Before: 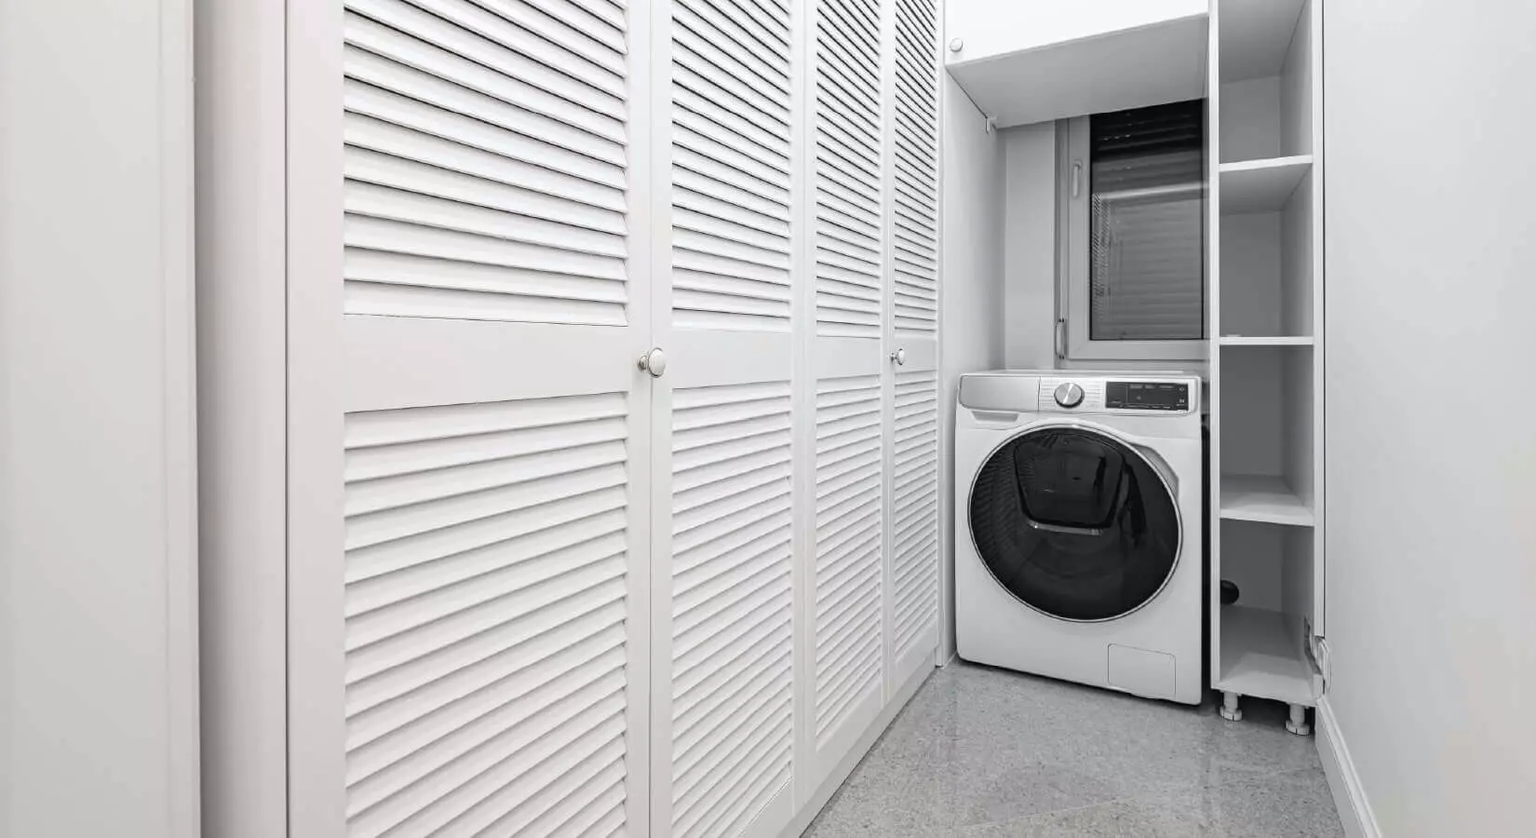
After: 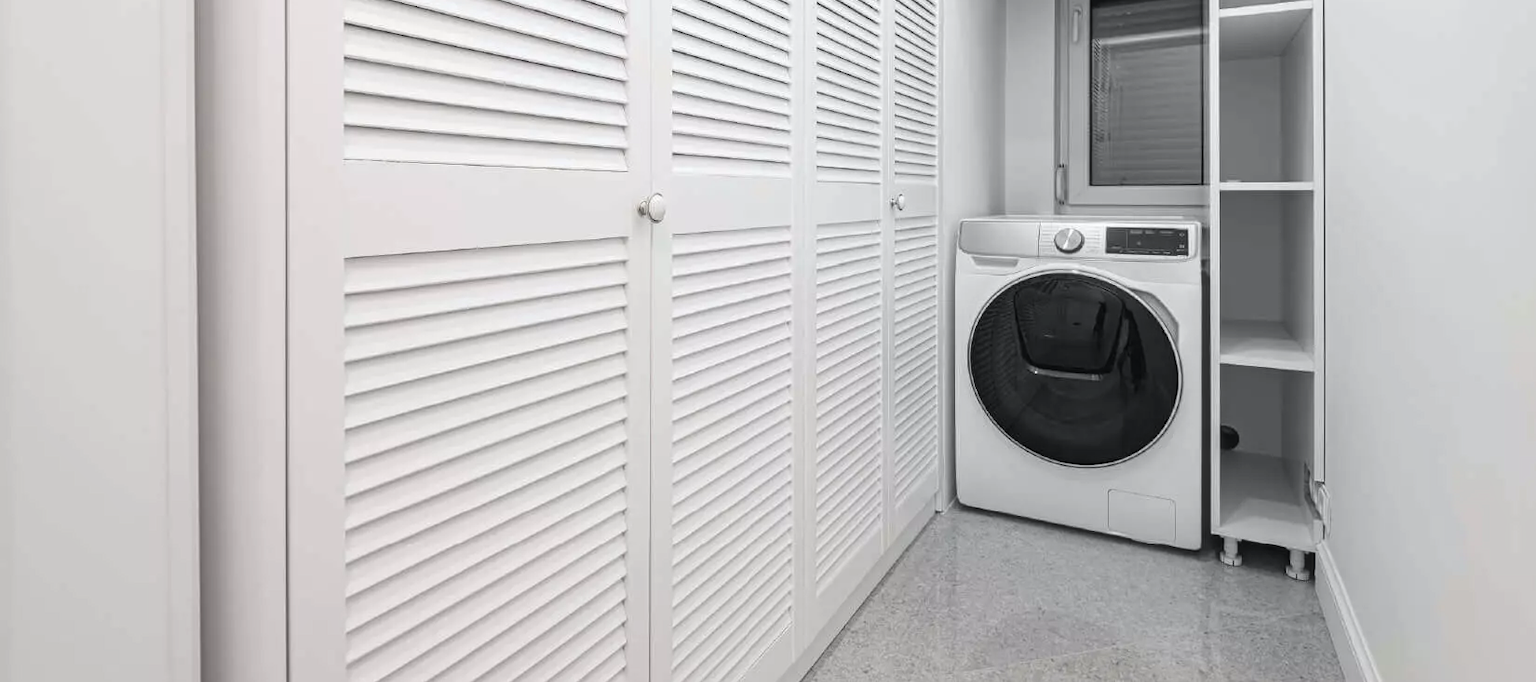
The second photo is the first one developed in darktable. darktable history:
crop and rotate: top 18.507%
haze removal: strength -0.05
